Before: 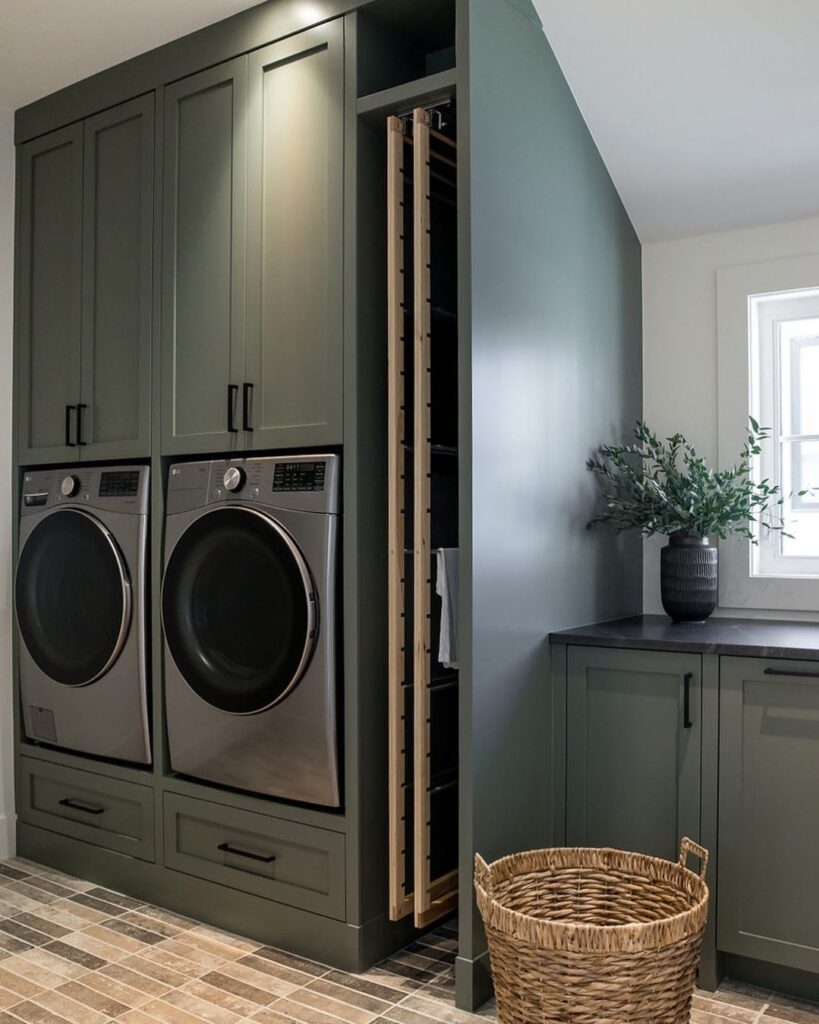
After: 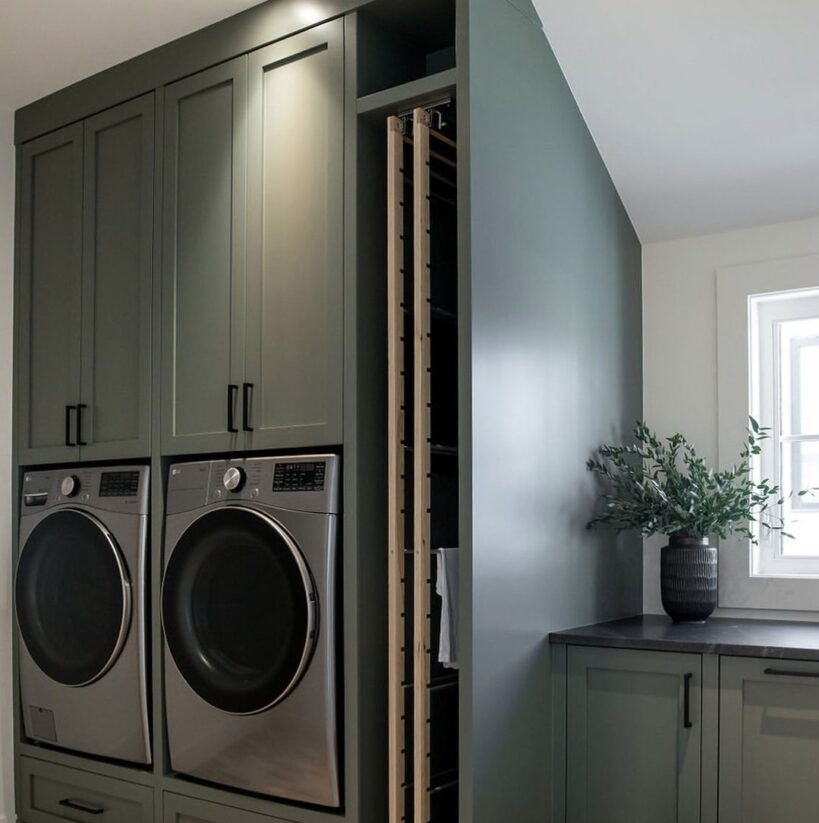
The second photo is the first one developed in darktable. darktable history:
crop: bottom 19.614%
contrast brightness saturation: saturation -0.082
